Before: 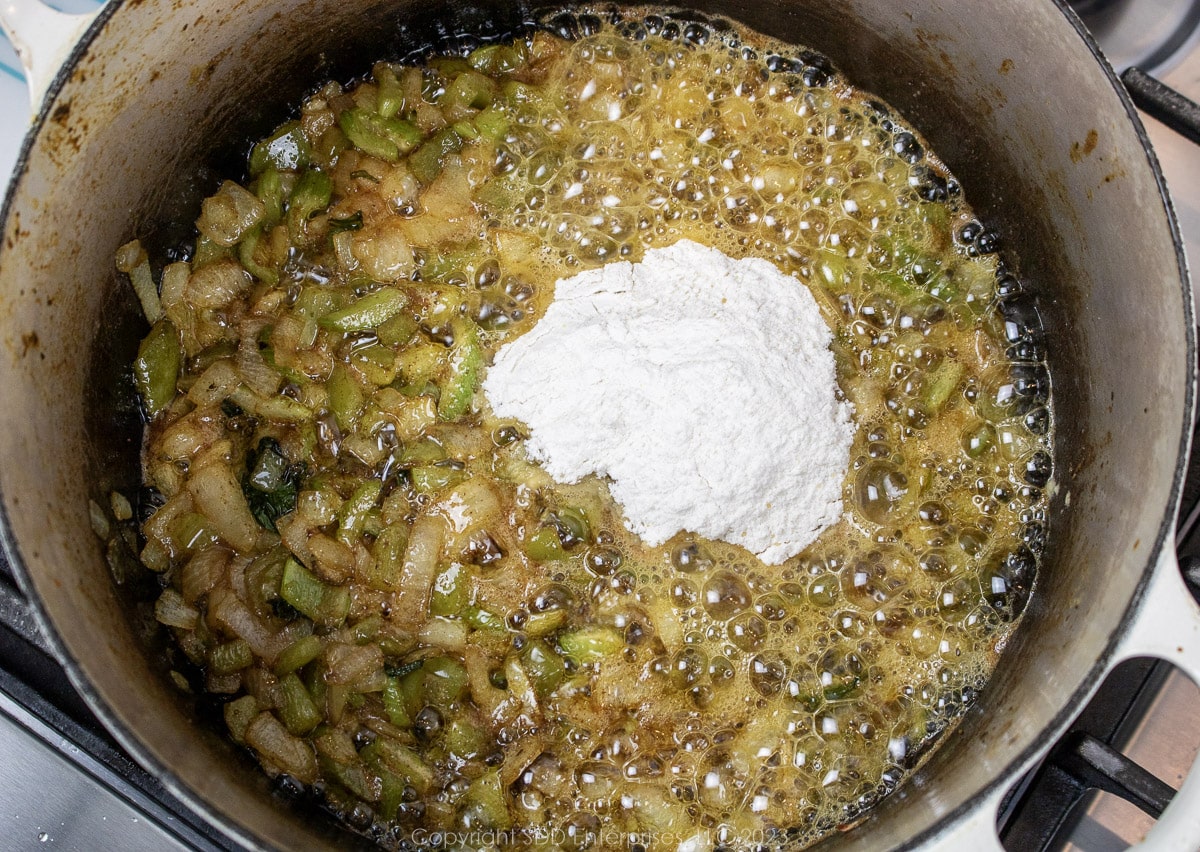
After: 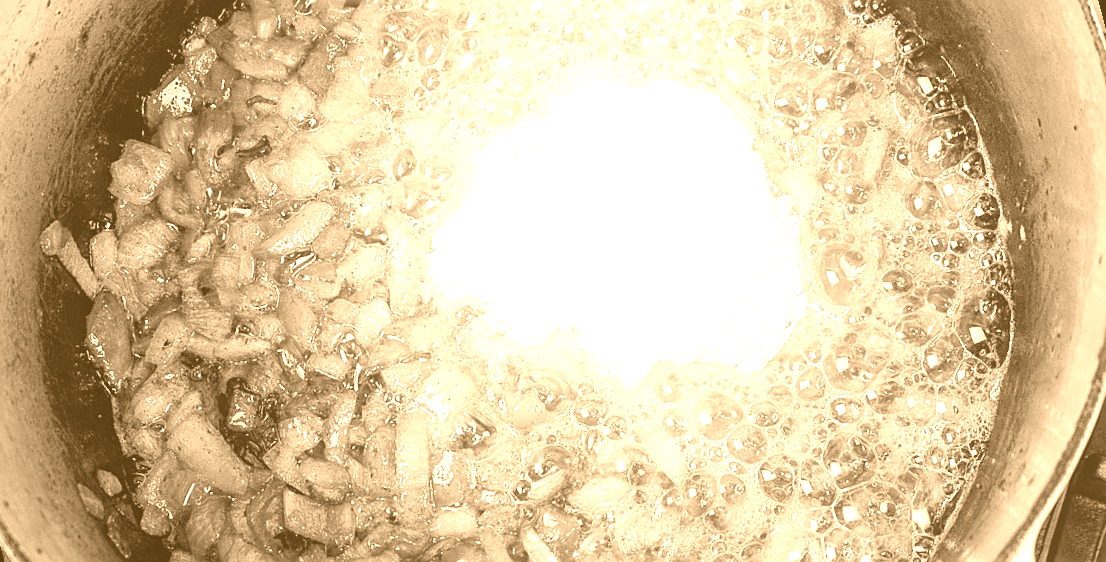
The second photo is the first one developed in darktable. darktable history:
color balance rgb: perceptual saturation grading › global saturation 25%, perceptual brilliance grading › mid-tones 10%, perceptual brilliance grading › shadows 15%, global vibrance 20%
bloom: on, module defaults
rotate and perspective: rotation -14.8°, crop left 0.1, crop right 0.903, crop top 0.25, crop bottom 0.748
sharpen: on, module defaults
colorize: hue 28.8°, source mix 100%
